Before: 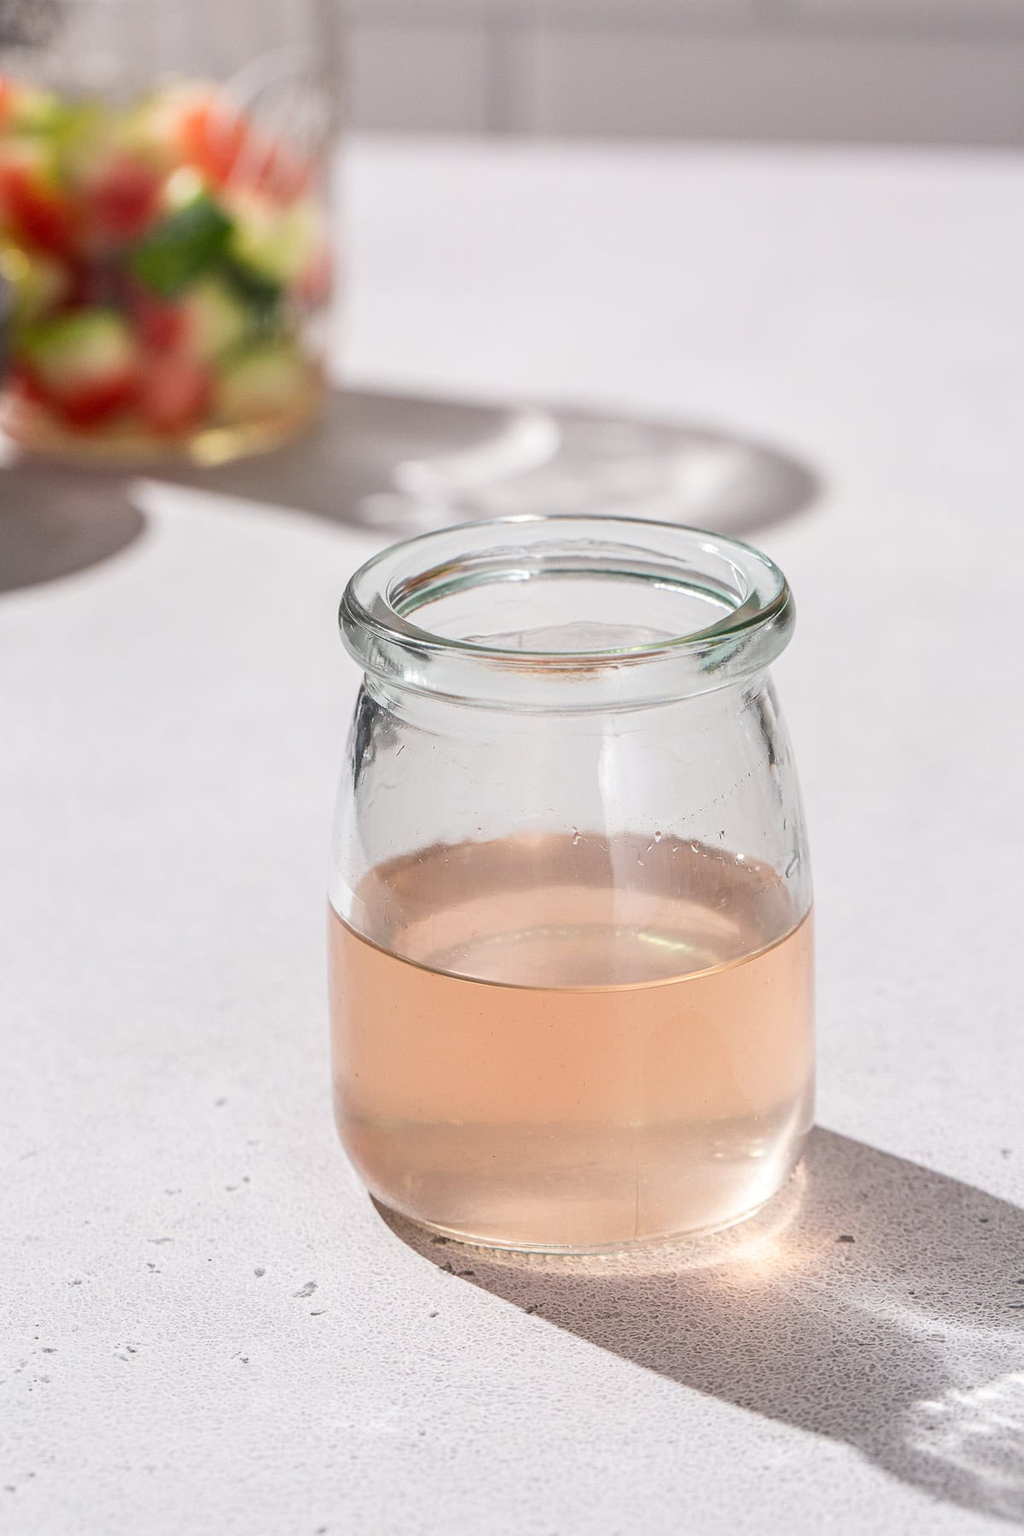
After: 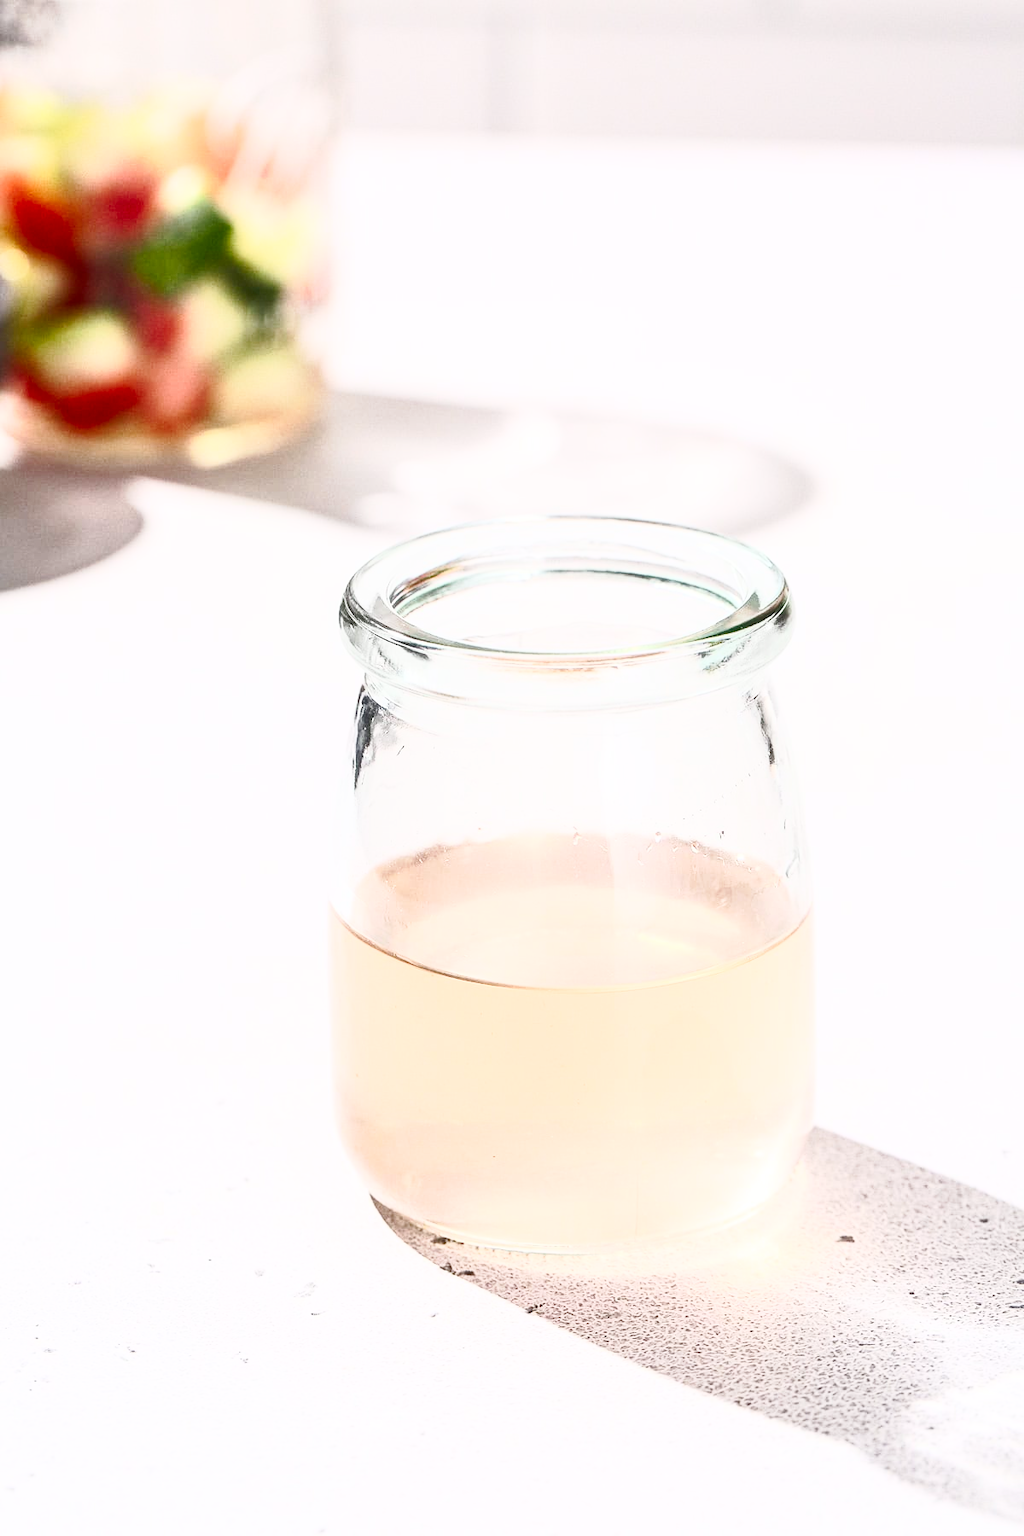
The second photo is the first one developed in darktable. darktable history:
tone curve: curves: ch0 [(0, 0) (0.003, 0.004) (0.011, 0.014) (0.025, 0.032) (0.044, 0.057) (0.069, 0.089) (0.1, 0.128) (0.136, 0.174) (0.177, 0.227) (0.224, 0.287) (0.277, 0.354) (0.335, 0.427) (0.399, 0.507) (0.468, 0.582) (0.543, 0.653) (0.623, 0.726) (0.709, 0.799) (0.801, 0.876) (0.898, 0.937) (1, 1)], preserve colors none
contrast brightness saturation: contrast 0.62, brightness 0.34, saturation 0.14
